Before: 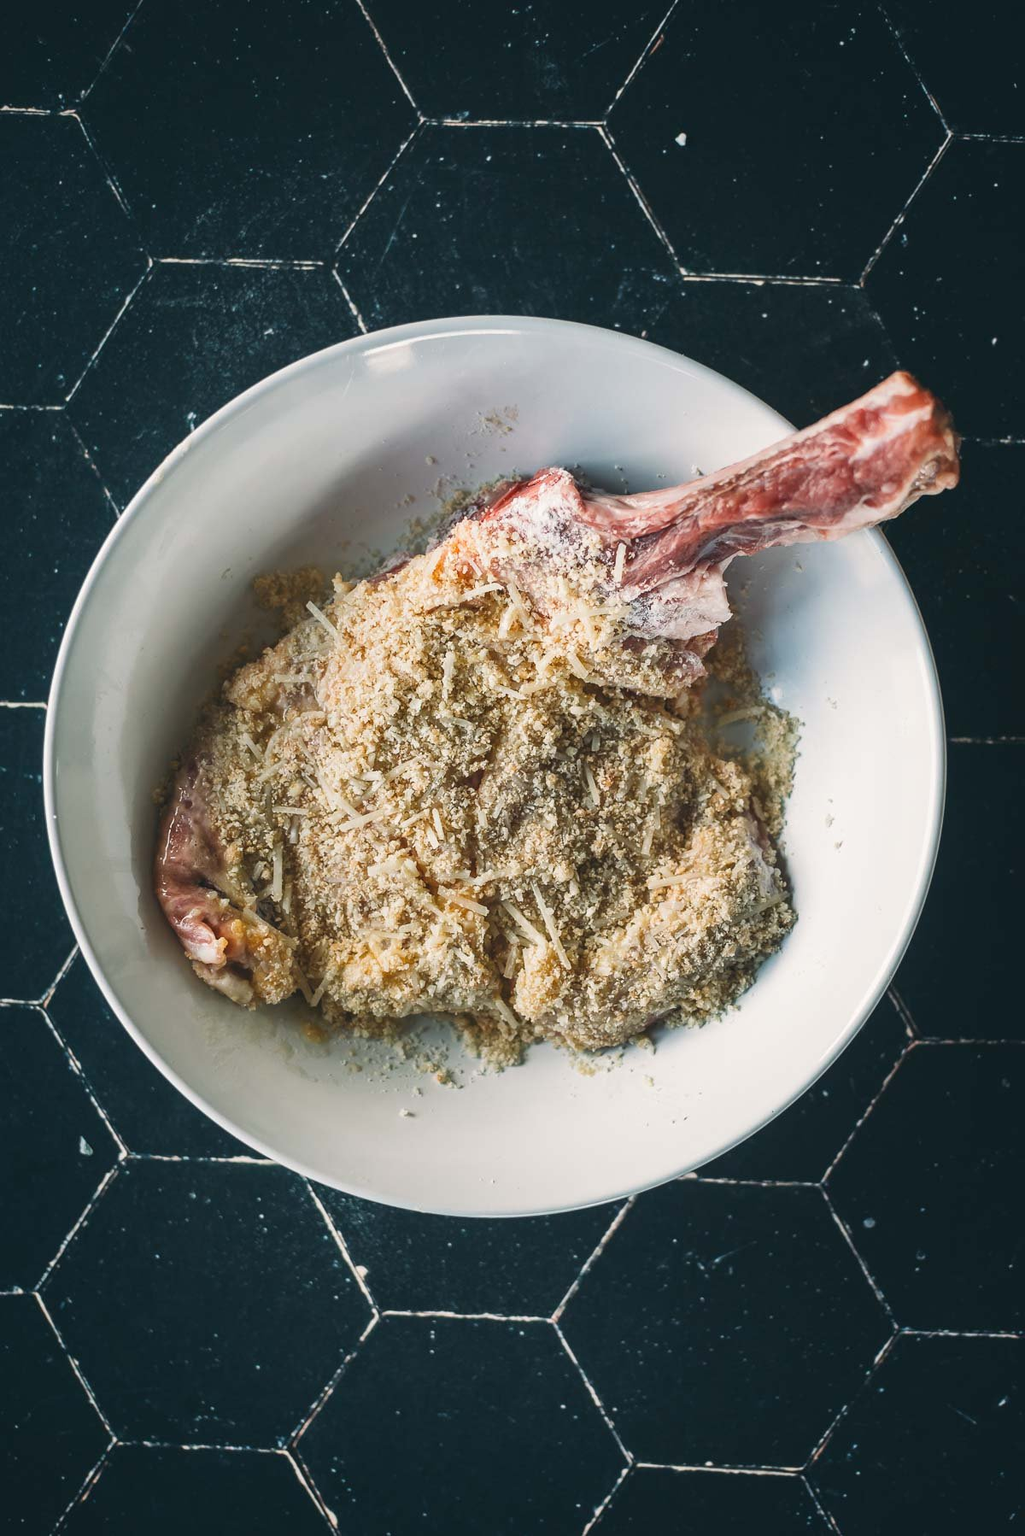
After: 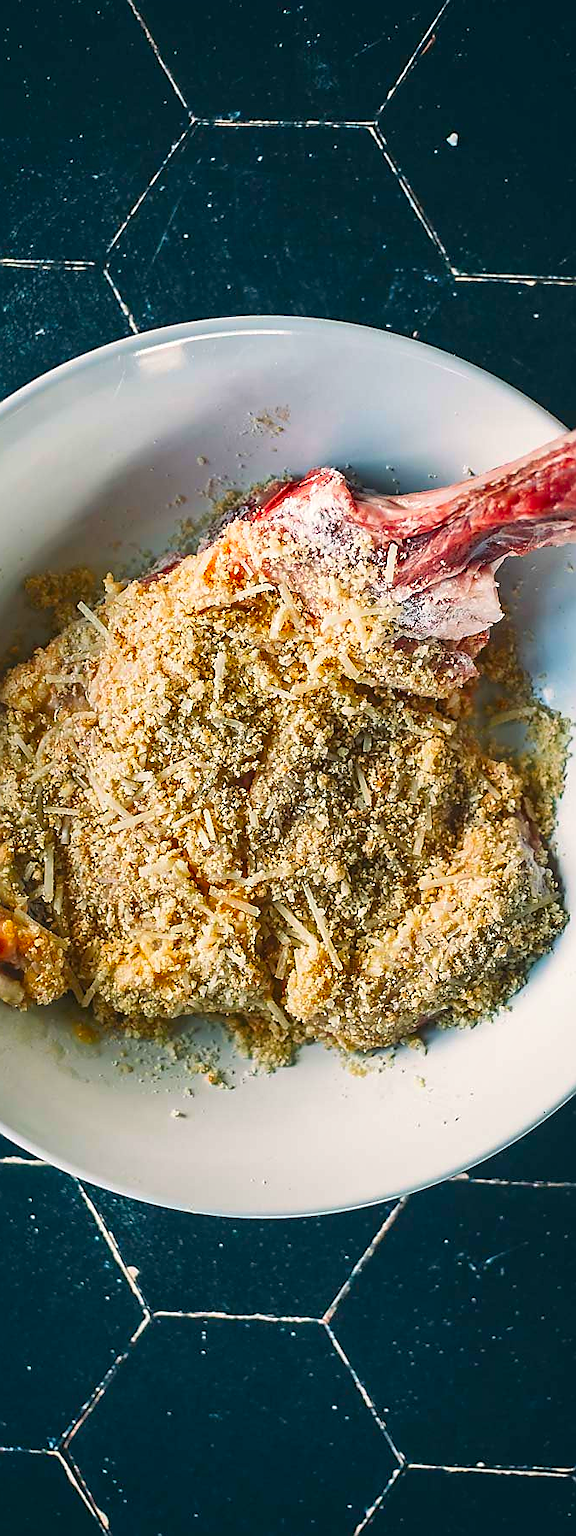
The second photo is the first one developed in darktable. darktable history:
crop and rotate: left 22.381%, right 21.4%
sharpen: radius 1.348, amount 1.236, threshold 0.816
color correction: highlights b* -0.039, saturation 1.77
local contrast: mode bilateral grid, contrast 20, coarseness 50, detail 129%, midtone range 0.2
